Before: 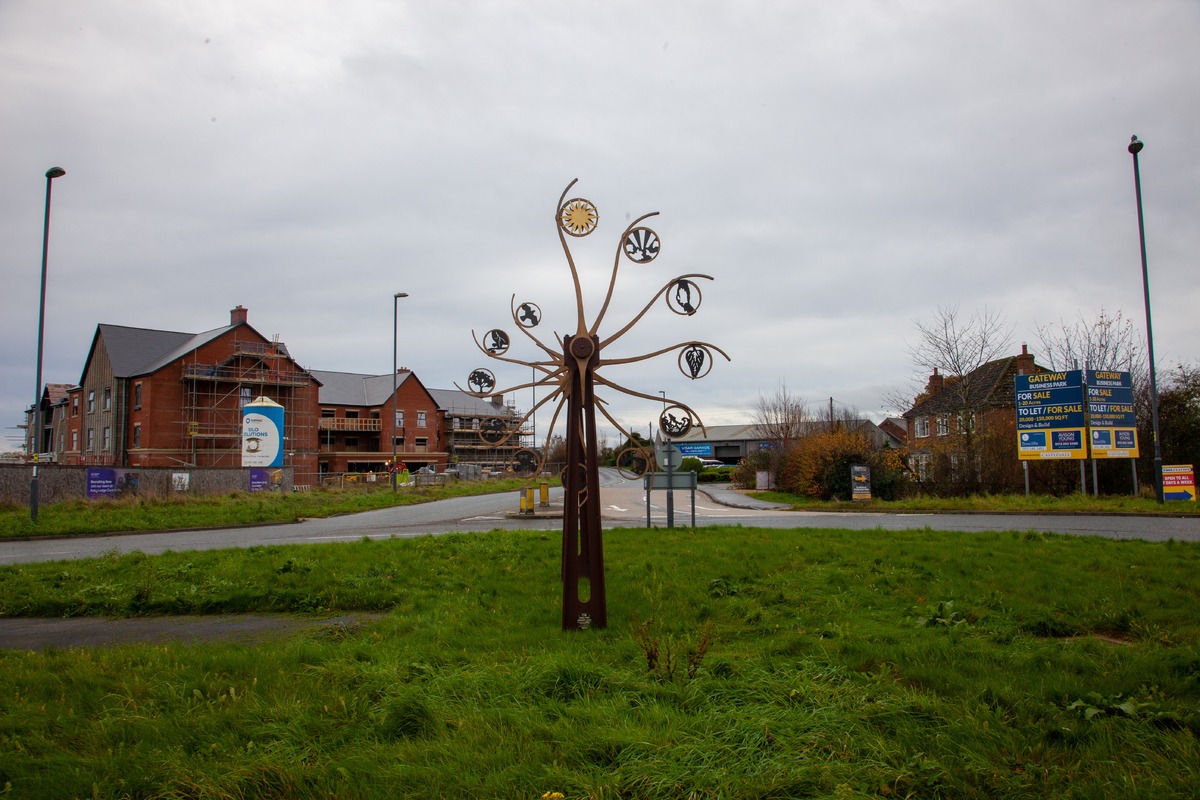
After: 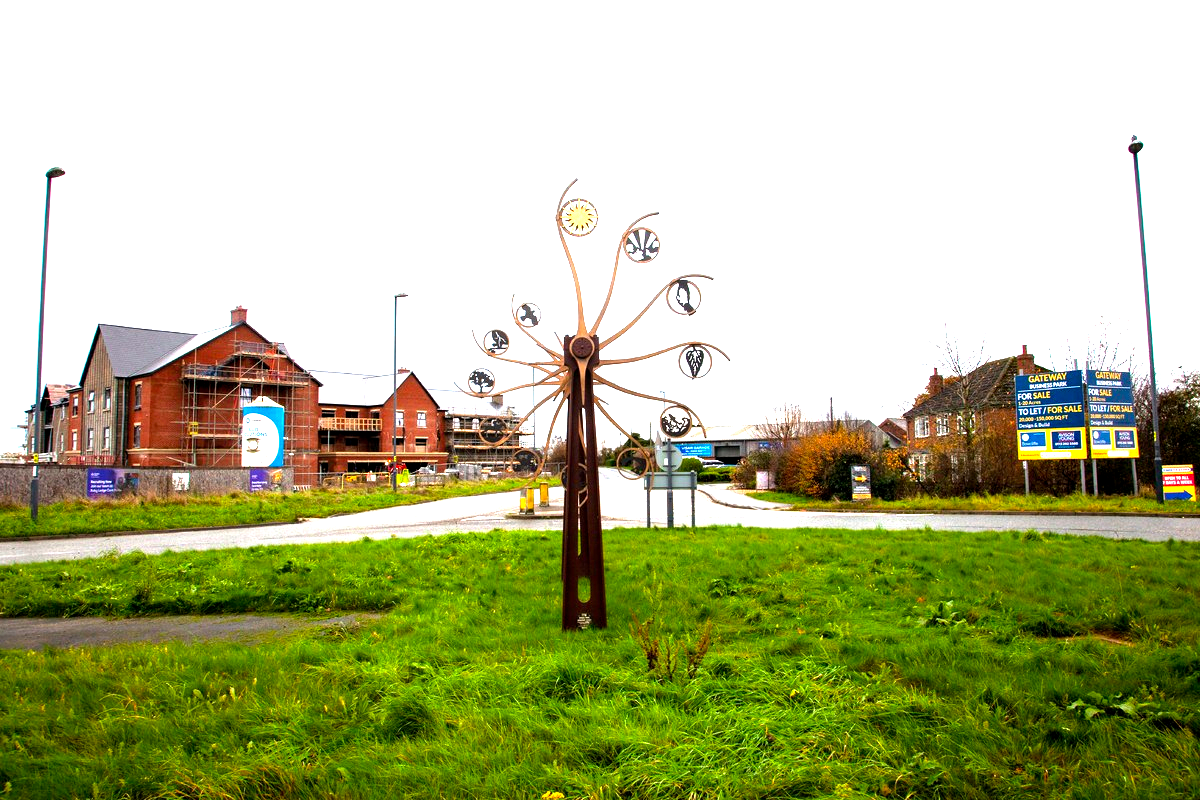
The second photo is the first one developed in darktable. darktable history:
exposure: black level correction 0, exposure 1.9 EV, compensate highlight preservation false
color balance: lift [0.991, 1, 1, 1], gamma [0.996, 1, 1, 1], input saturation 98.52%, contrast 20.34%, output saturation 103.72%
